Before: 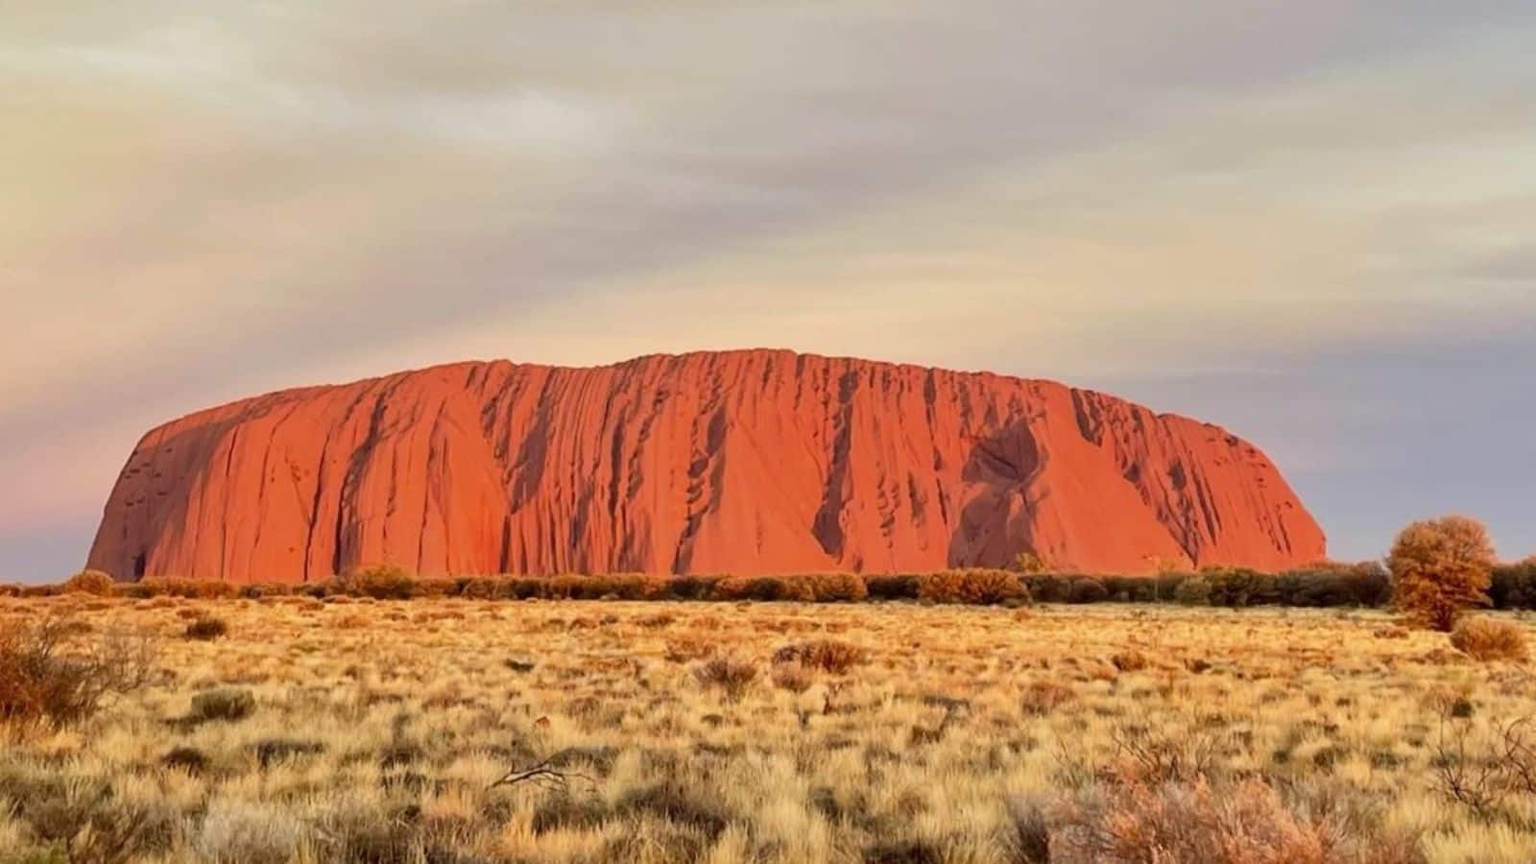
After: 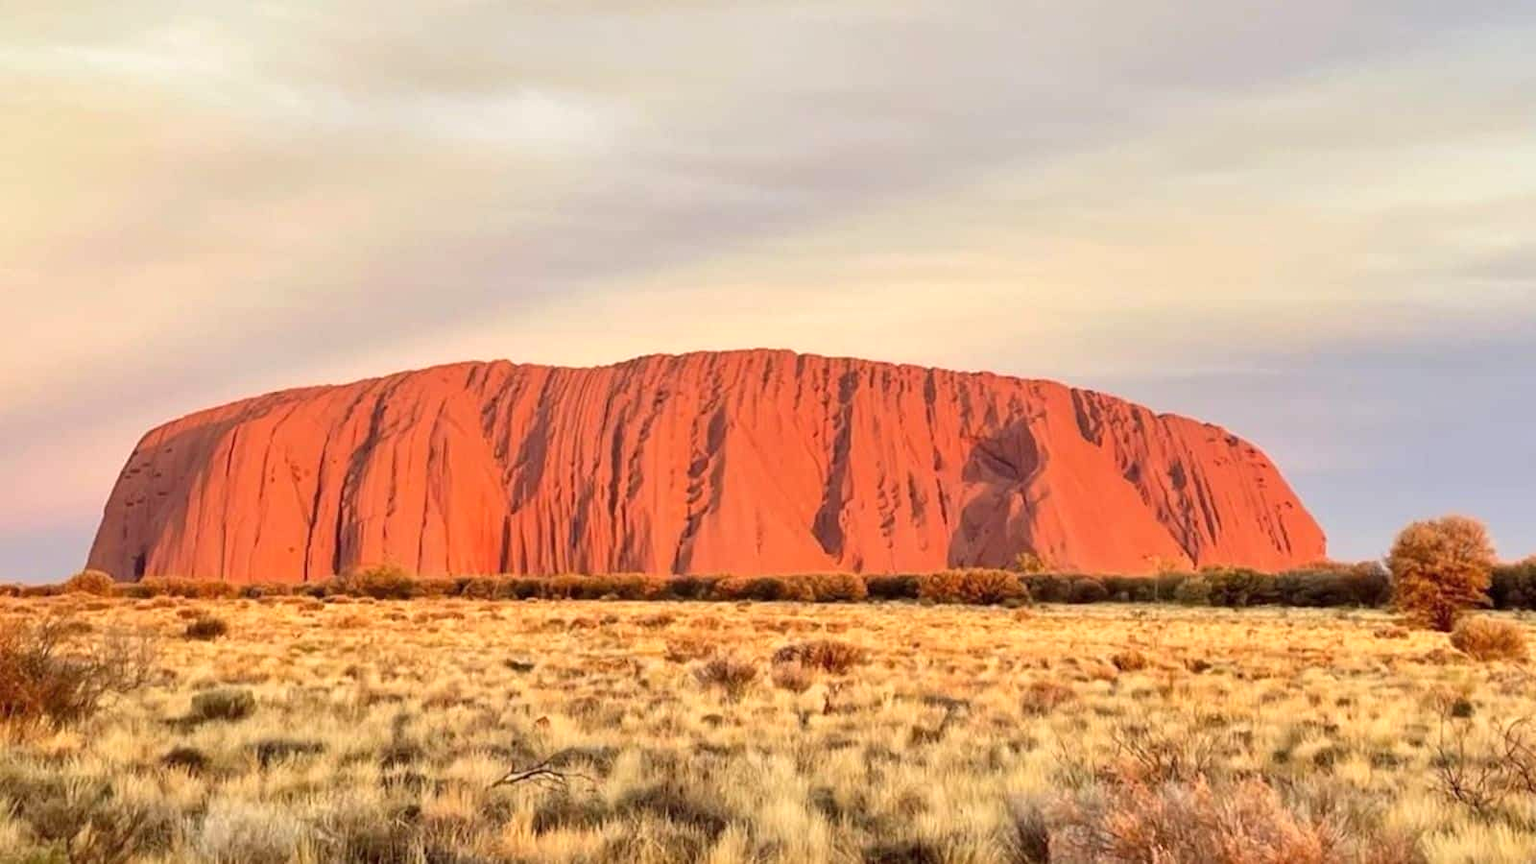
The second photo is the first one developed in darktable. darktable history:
exposure: exposure 0.406 EV, compensate exposure bias true, compensate highlight preservation false
